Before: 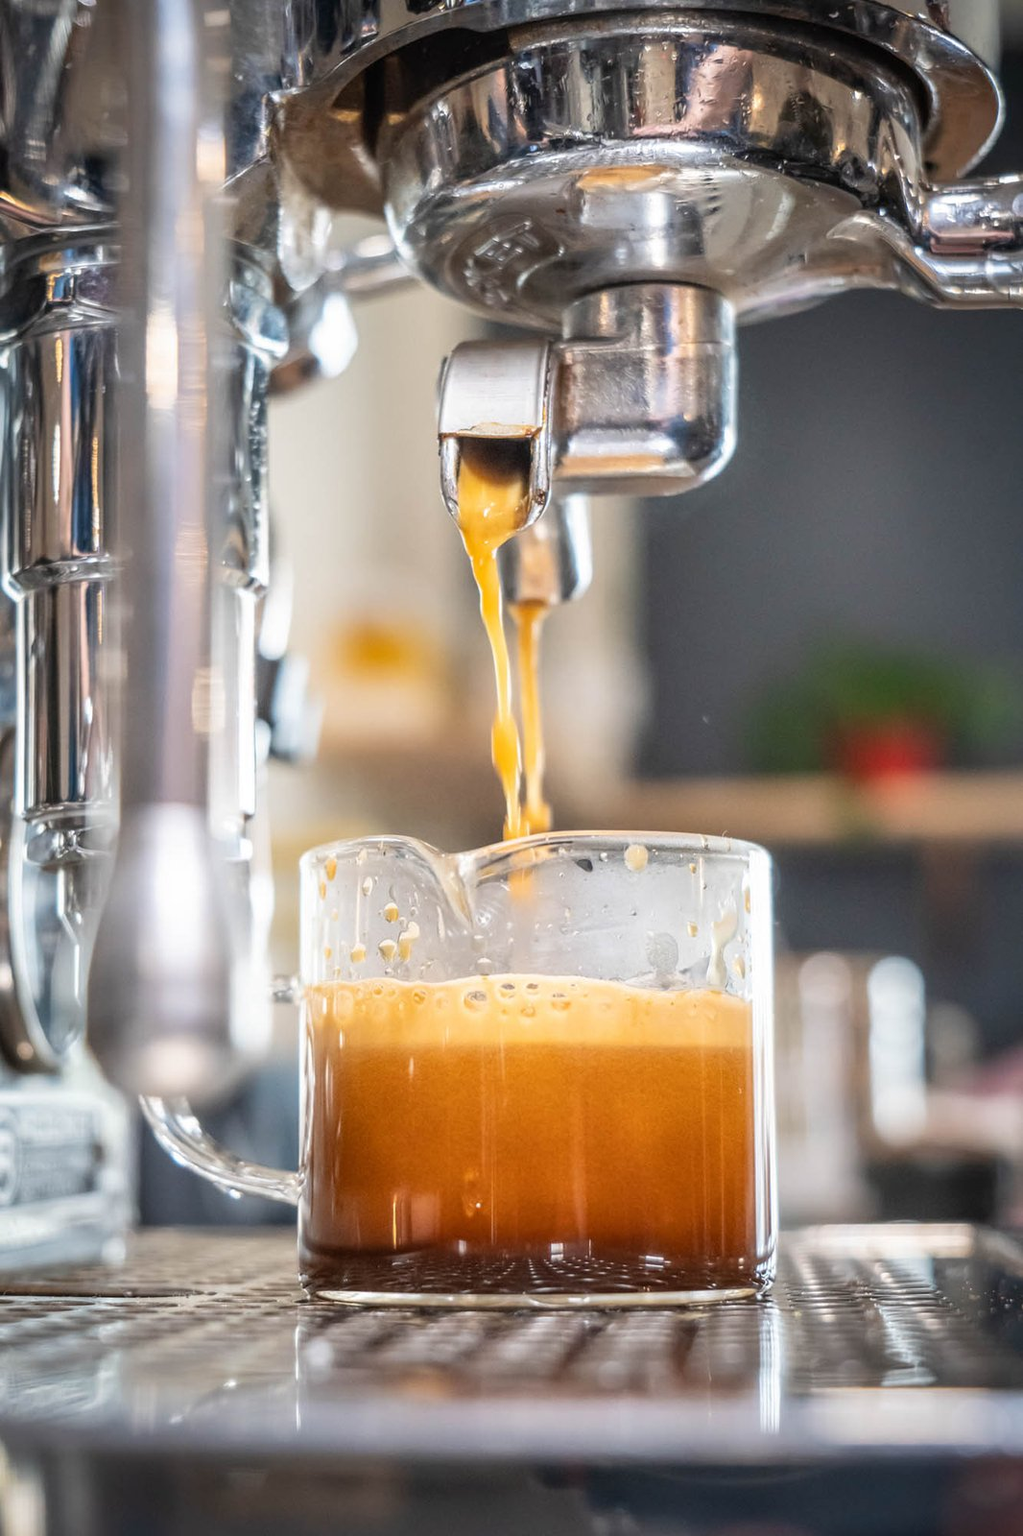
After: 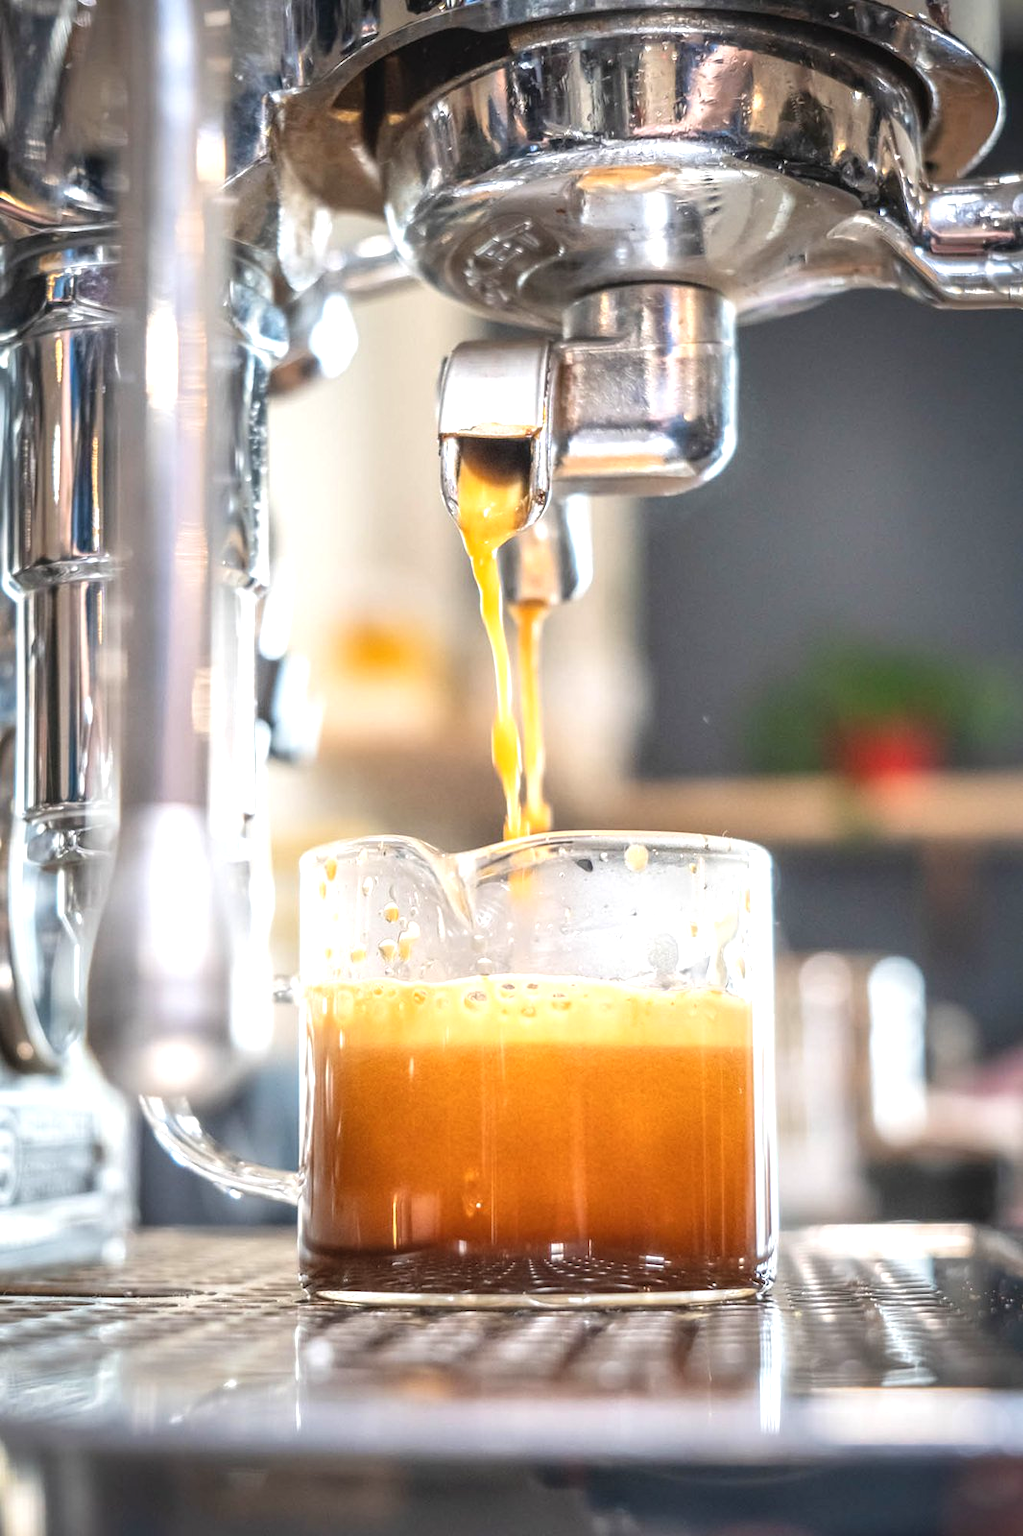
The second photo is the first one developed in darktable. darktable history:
exposure: black level correction -0.002, exposure 0.532 EV, compensate highlight preservation false
